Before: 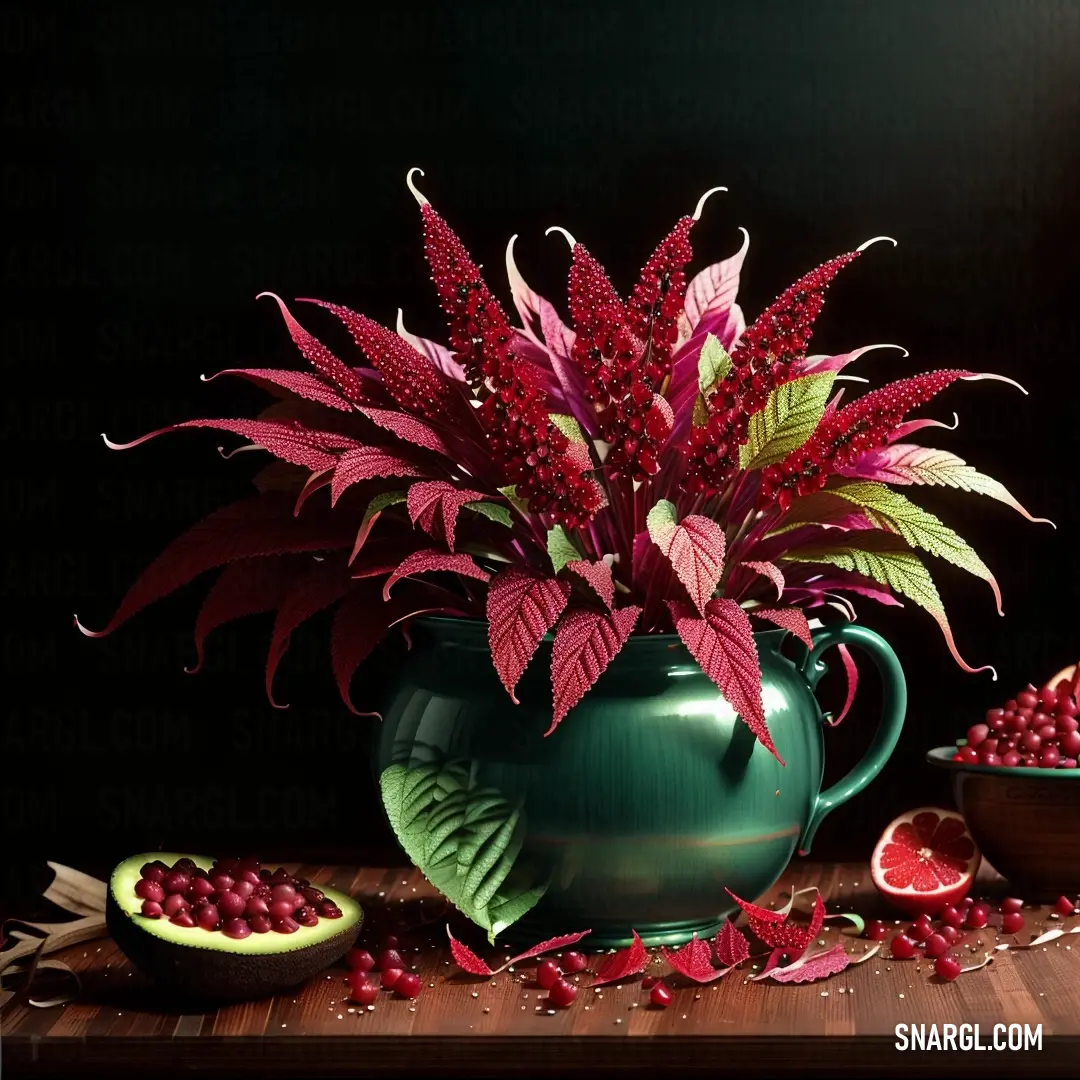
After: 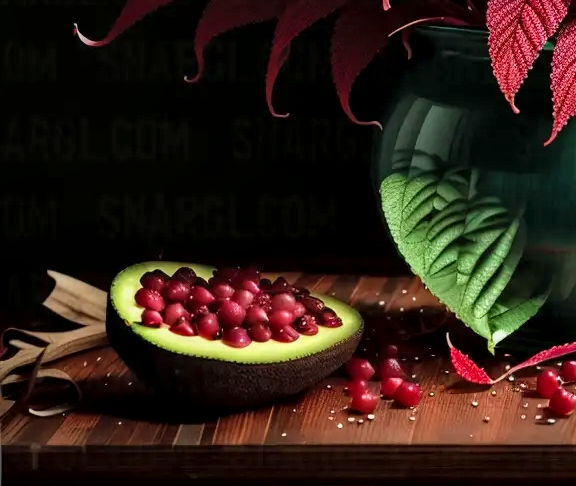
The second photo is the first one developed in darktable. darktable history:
crop and rotate: top 54.778%, right 46.61%, bottom 0.159%
contrast brightness saturation: brightness 0.09, saturation 0.19
local contrast: shadows 94%
